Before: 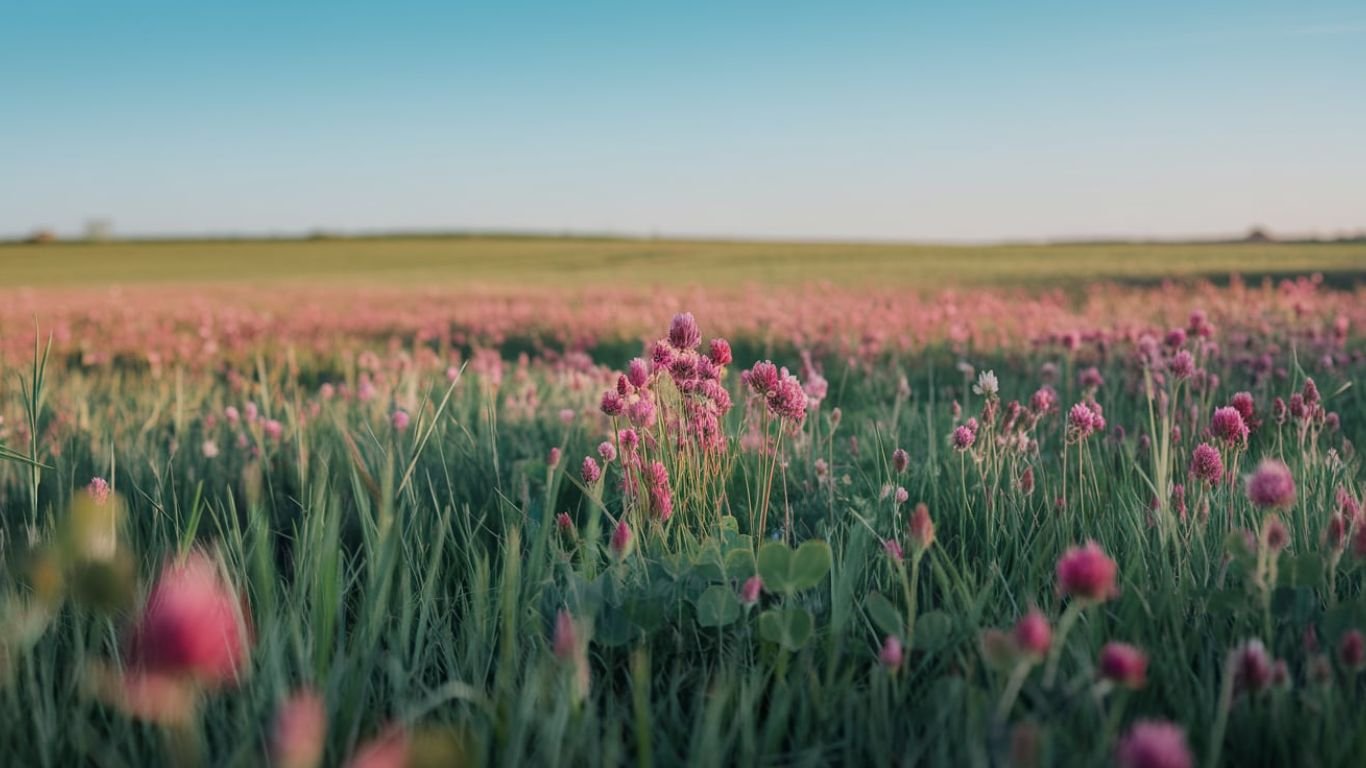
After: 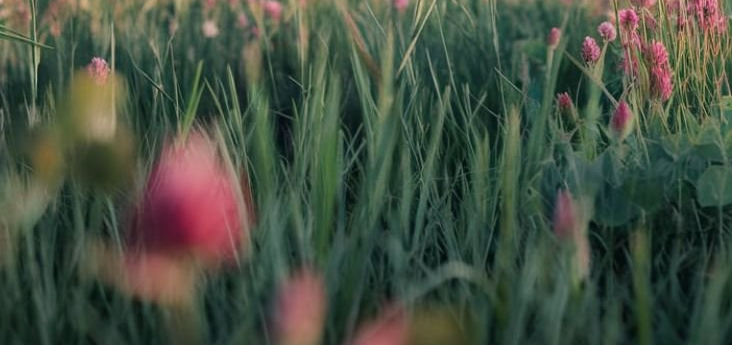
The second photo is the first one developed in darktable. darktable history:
crop and rotate: top 54.805%, right 46.395%, bottom 0.162%
